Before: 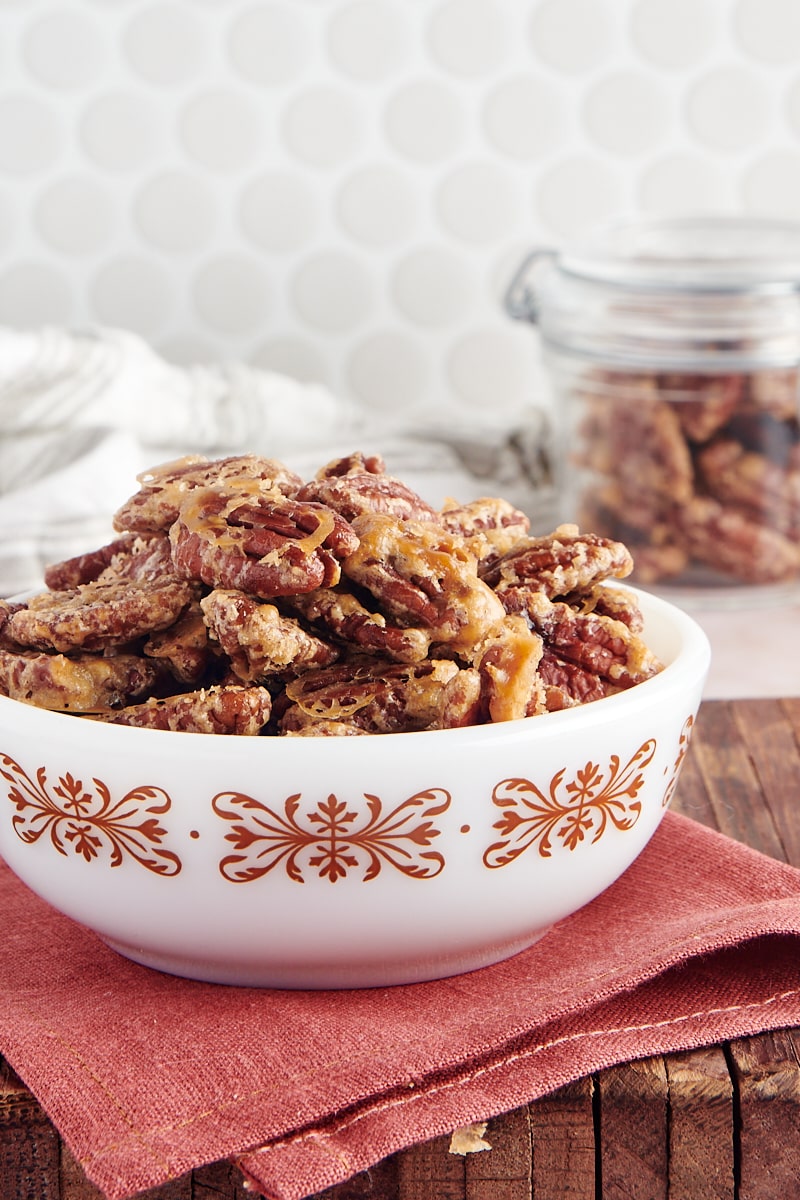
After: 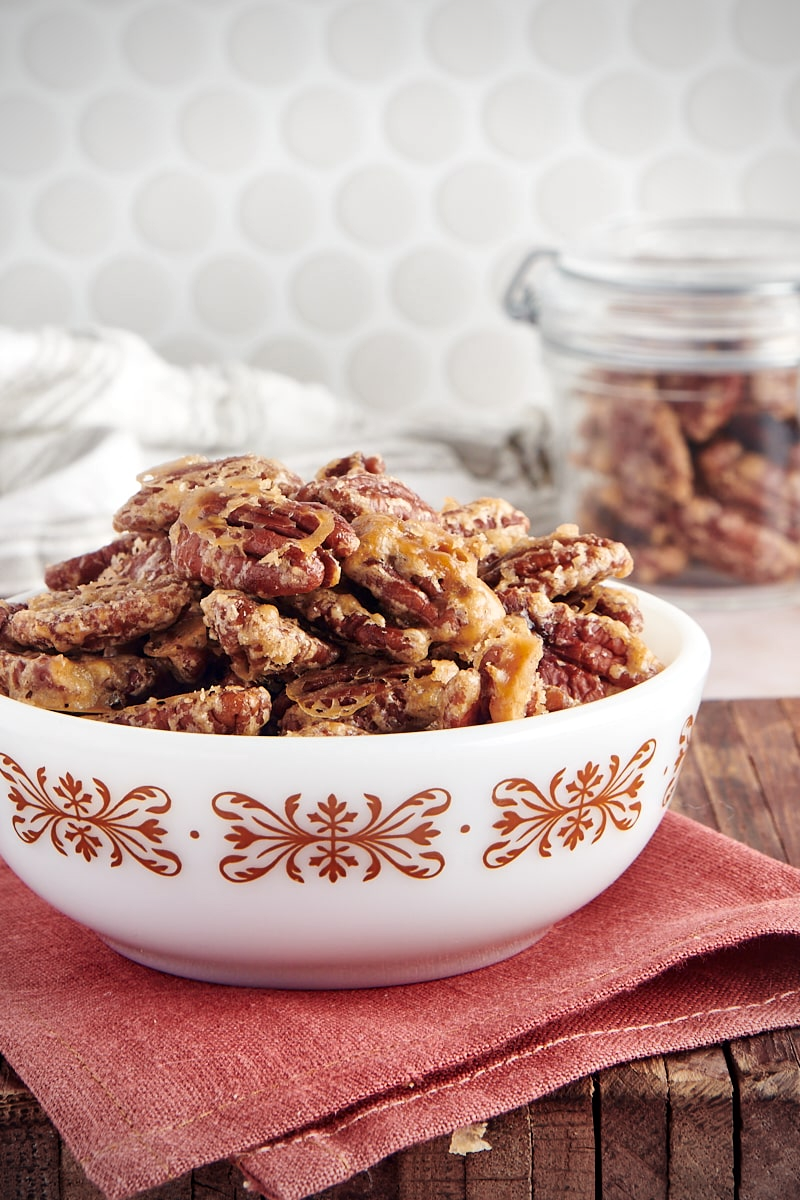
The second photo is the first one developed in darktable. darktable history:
local contrast: mode bilateral grid, contrast 21, coarseness 50, detail 119%, midtone range 0.2
vignetting: unbound false
